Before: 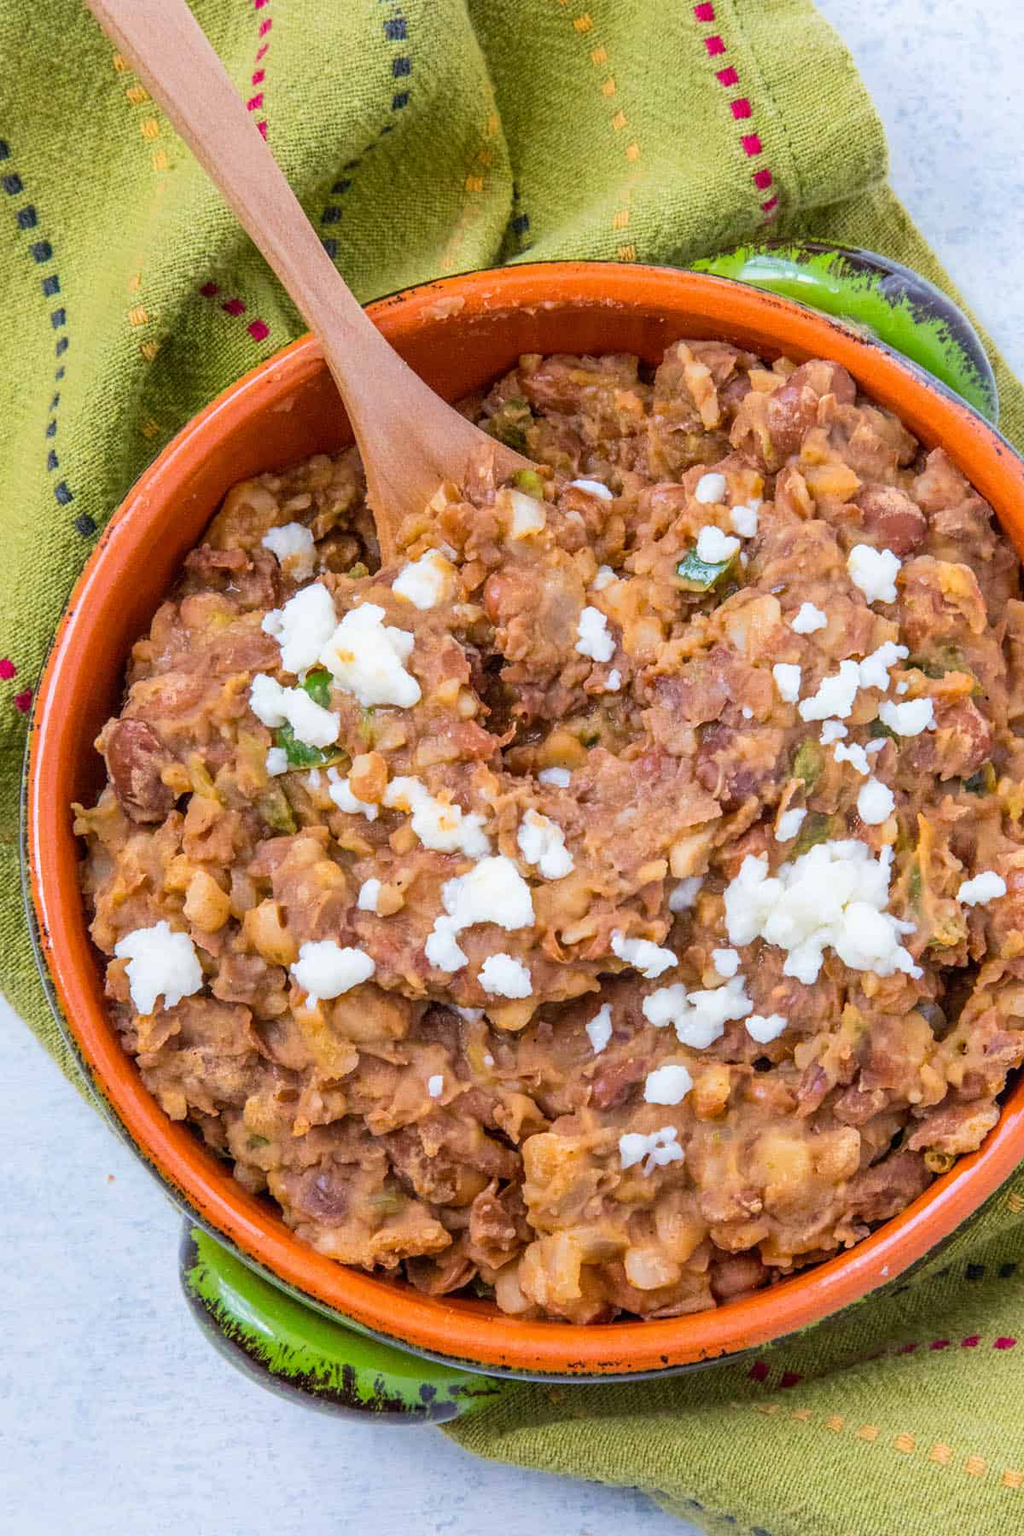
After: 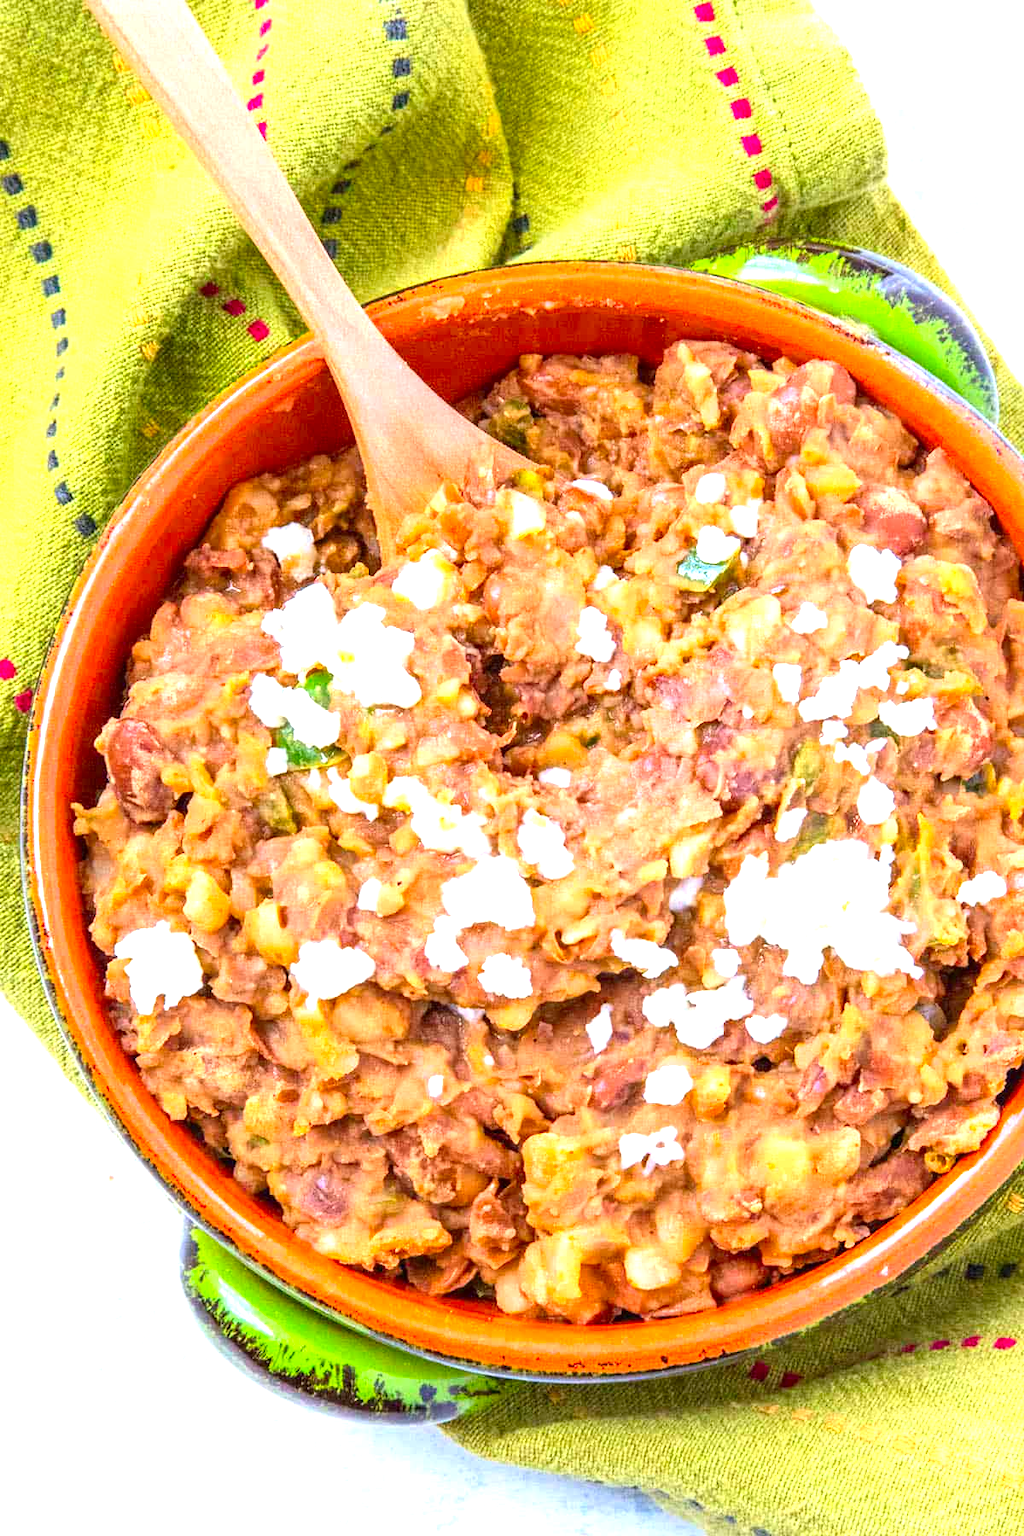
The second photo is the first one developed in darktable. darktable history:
exposure: black level correction 0, exposure 1.2 EV, compensate exposure bias true, compensate highlight preservation false
contrast brightness saturation: contrast 0.09, saturation 0.273
